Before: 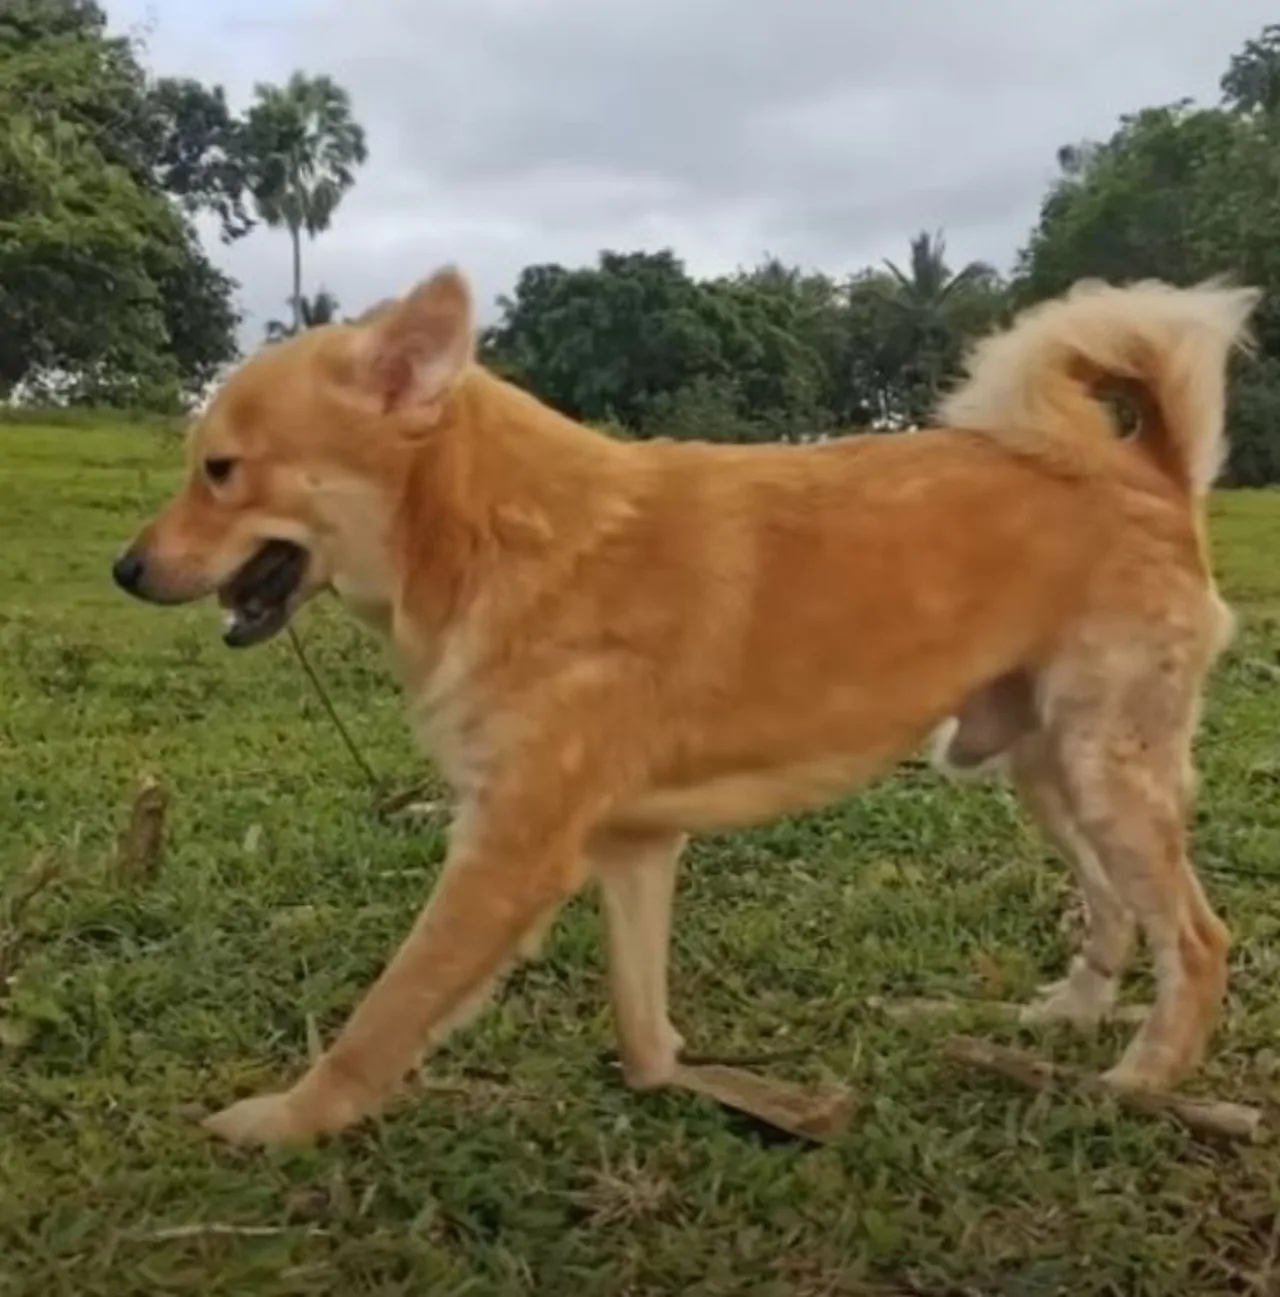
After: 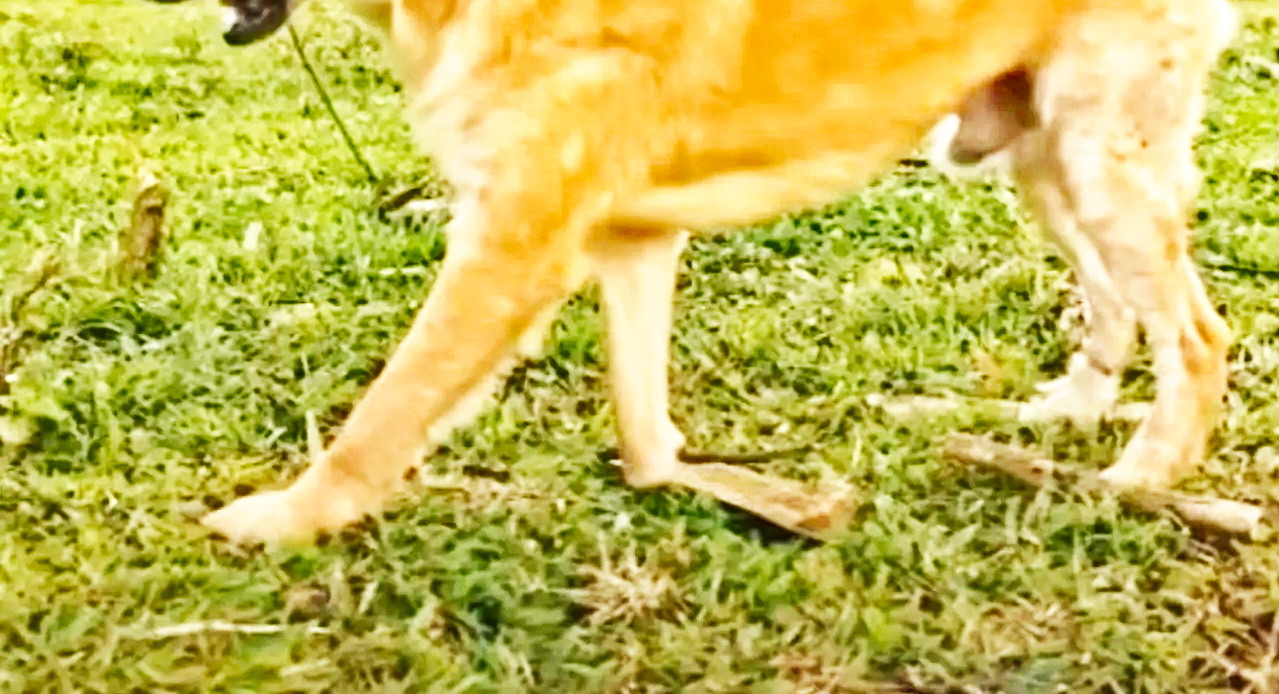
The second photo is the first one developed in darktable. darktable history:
base curve: curves: ch0 [(0, 0) (0.007, 0.004) (0.027, 0.03) (0.046, 0.07) (0.207, 0.54) (0.442, 0.872) (0.673, 0.972) (1, 1)], preserve colors none
crop and rotate: top 46.484%, right 0.014%
exposure: black level correction 0, exposure 1.388 EV, compensate highlight preservation false
shadows and highlights: soften with gaussian
